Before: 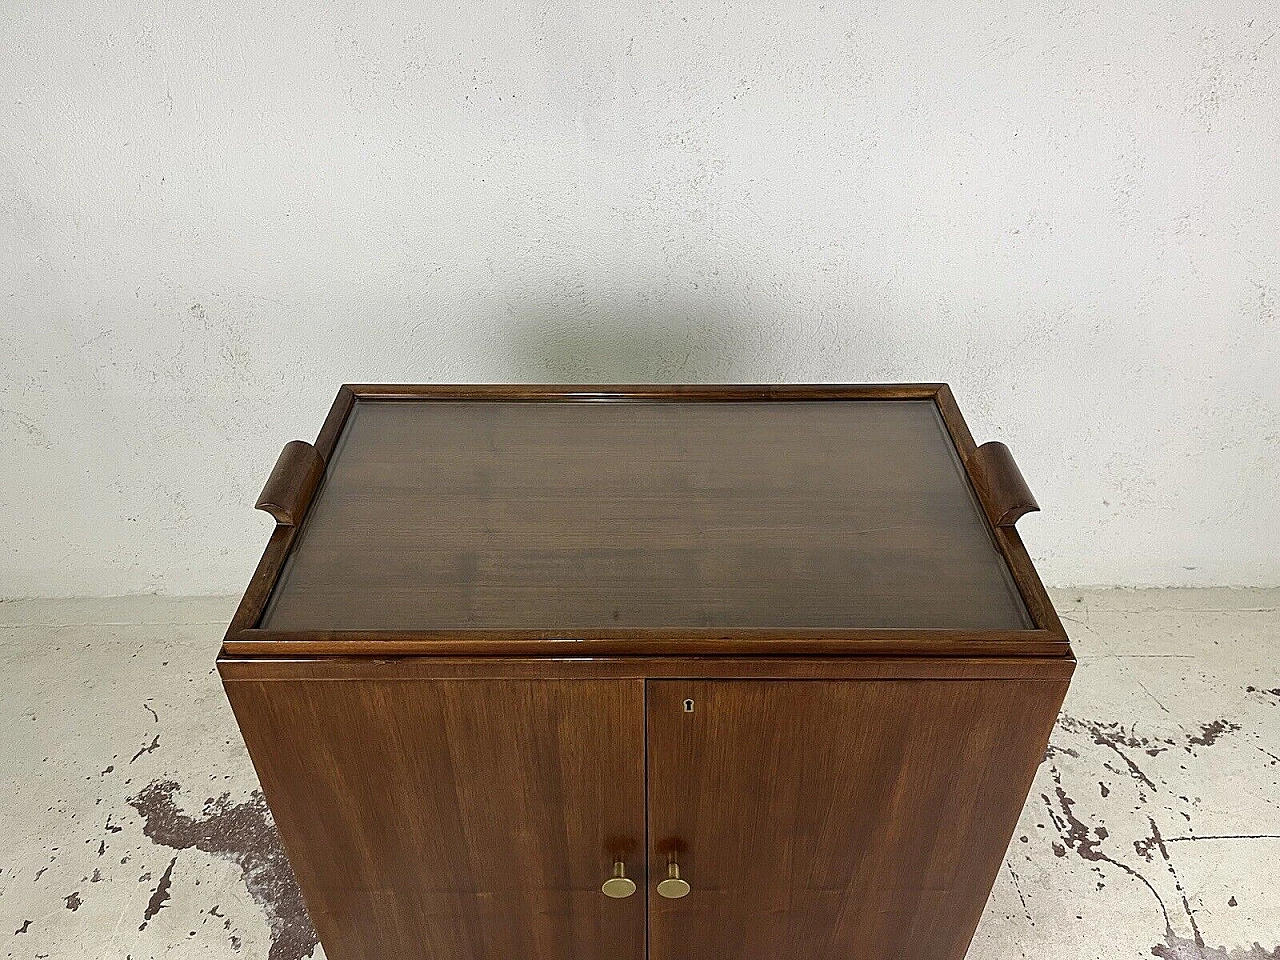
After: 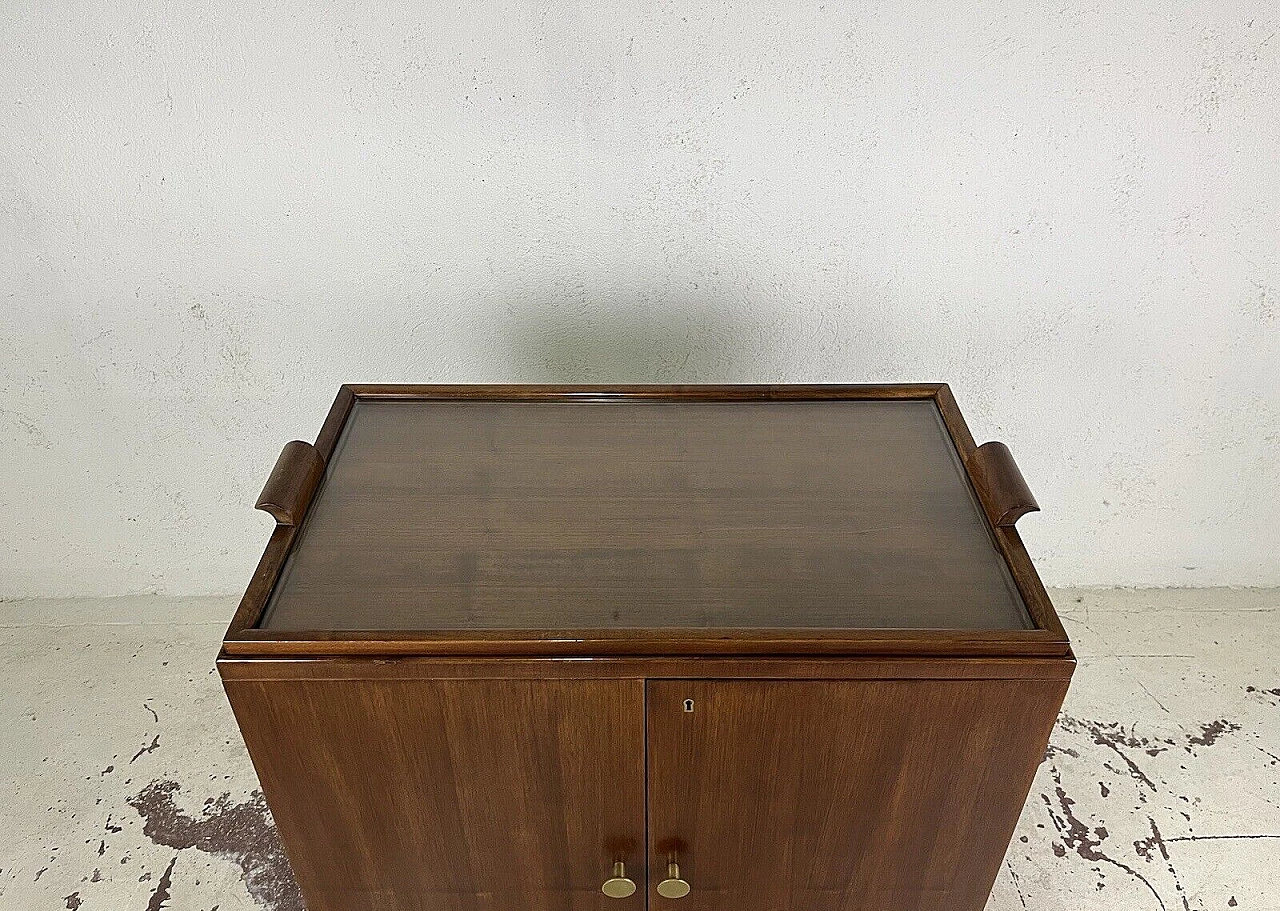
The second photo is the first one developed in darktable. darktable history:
crop and rotate: top 0.011%, bottom 5.084%
